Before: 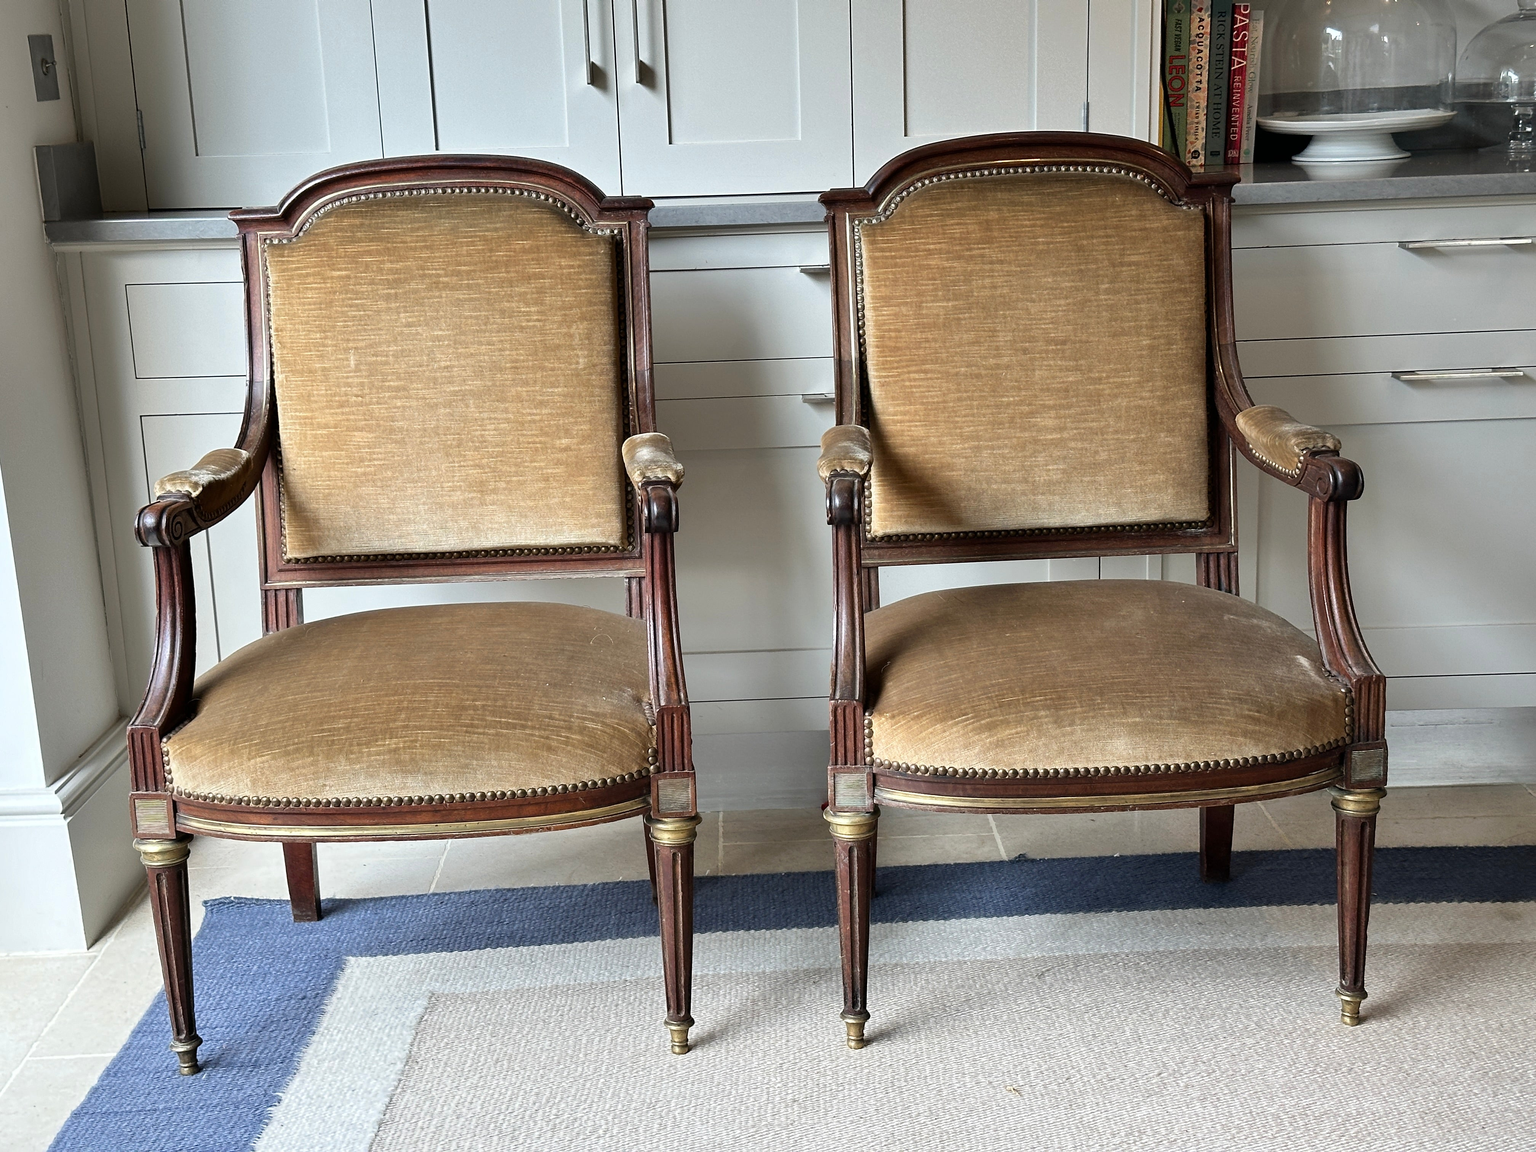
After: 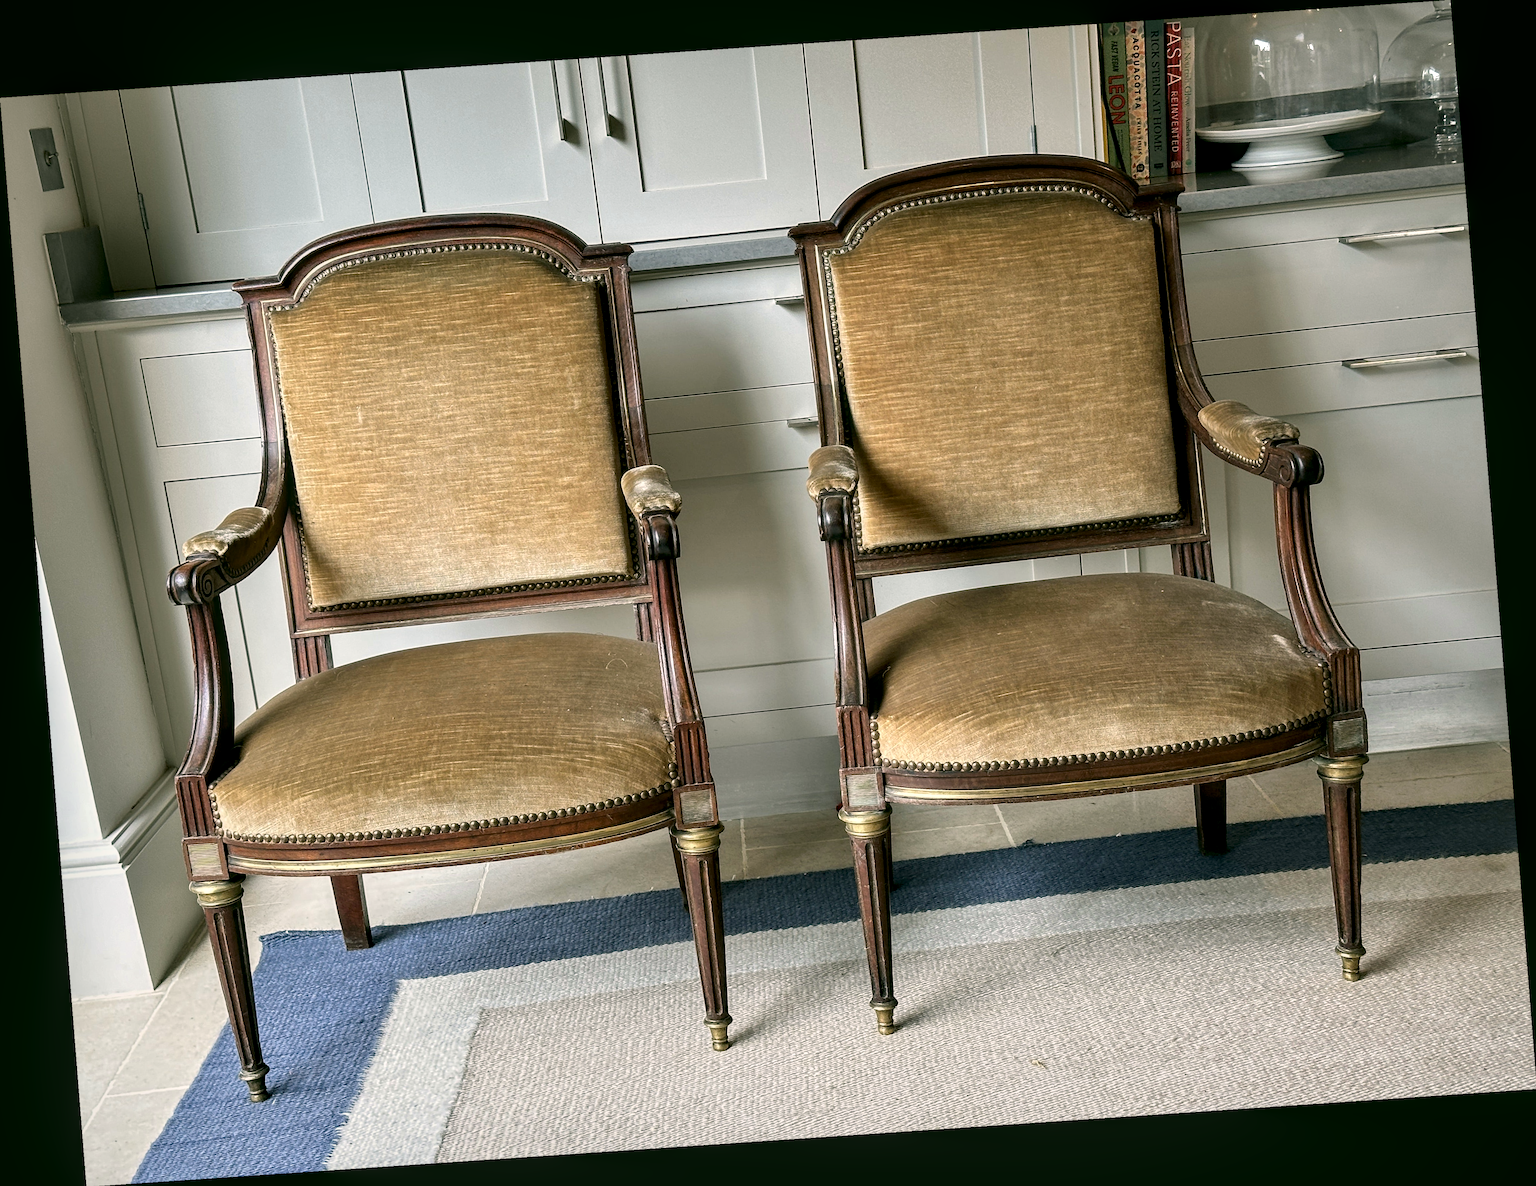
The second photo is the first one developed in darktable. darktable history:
color correction: highlights a* 4.02, highlights b* 4.98, shadows a* -7.55, shadows b* 4.98
local contrast: detail 130%
rotate and perspective: rotation -4.2°, shear 0.006, automatic cropping off
